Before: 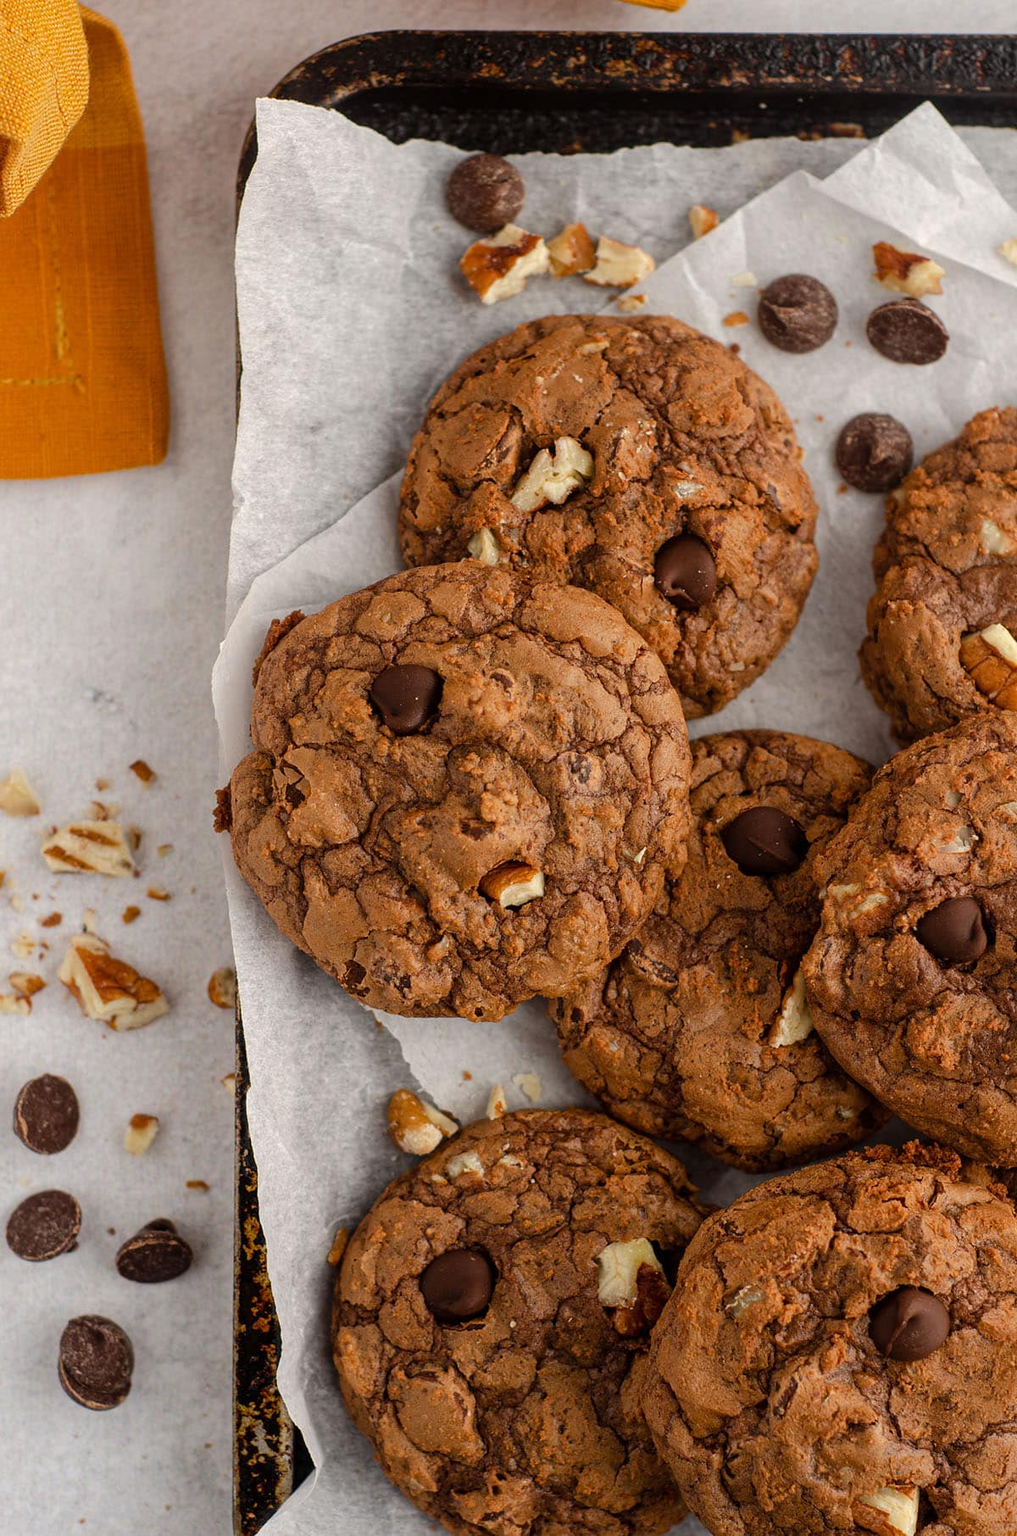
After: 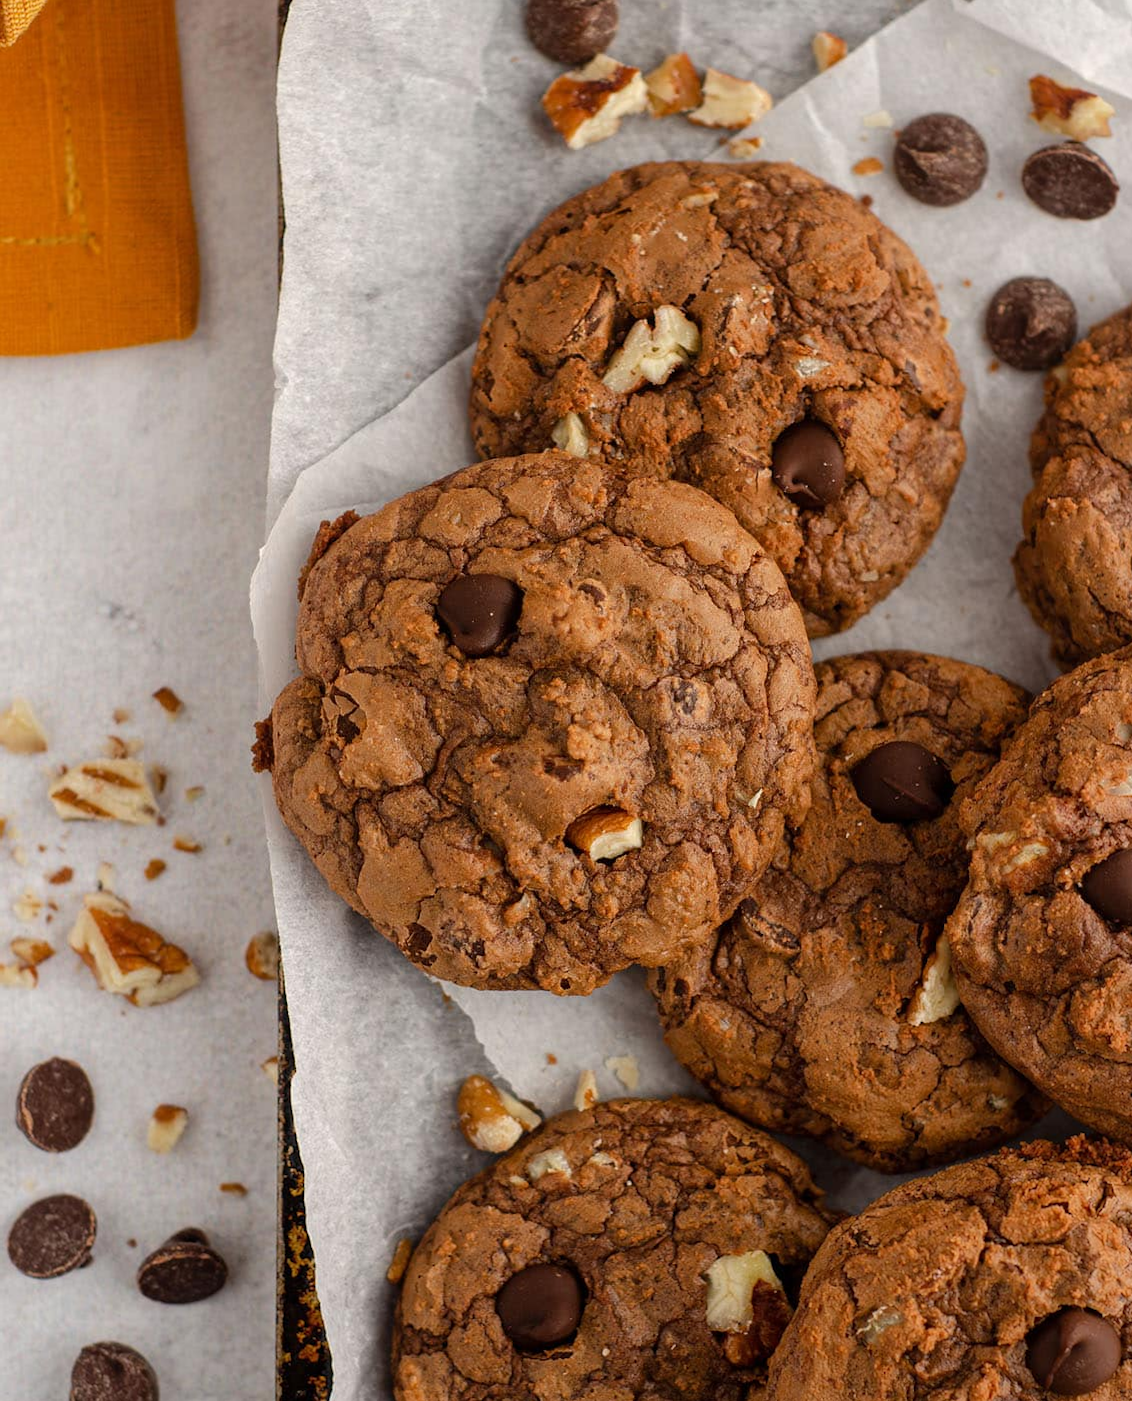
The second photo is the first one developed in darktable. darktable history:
crop and rotate: angle 0.055°, top 11.577%, right 5.499%, bottom 10.965%
